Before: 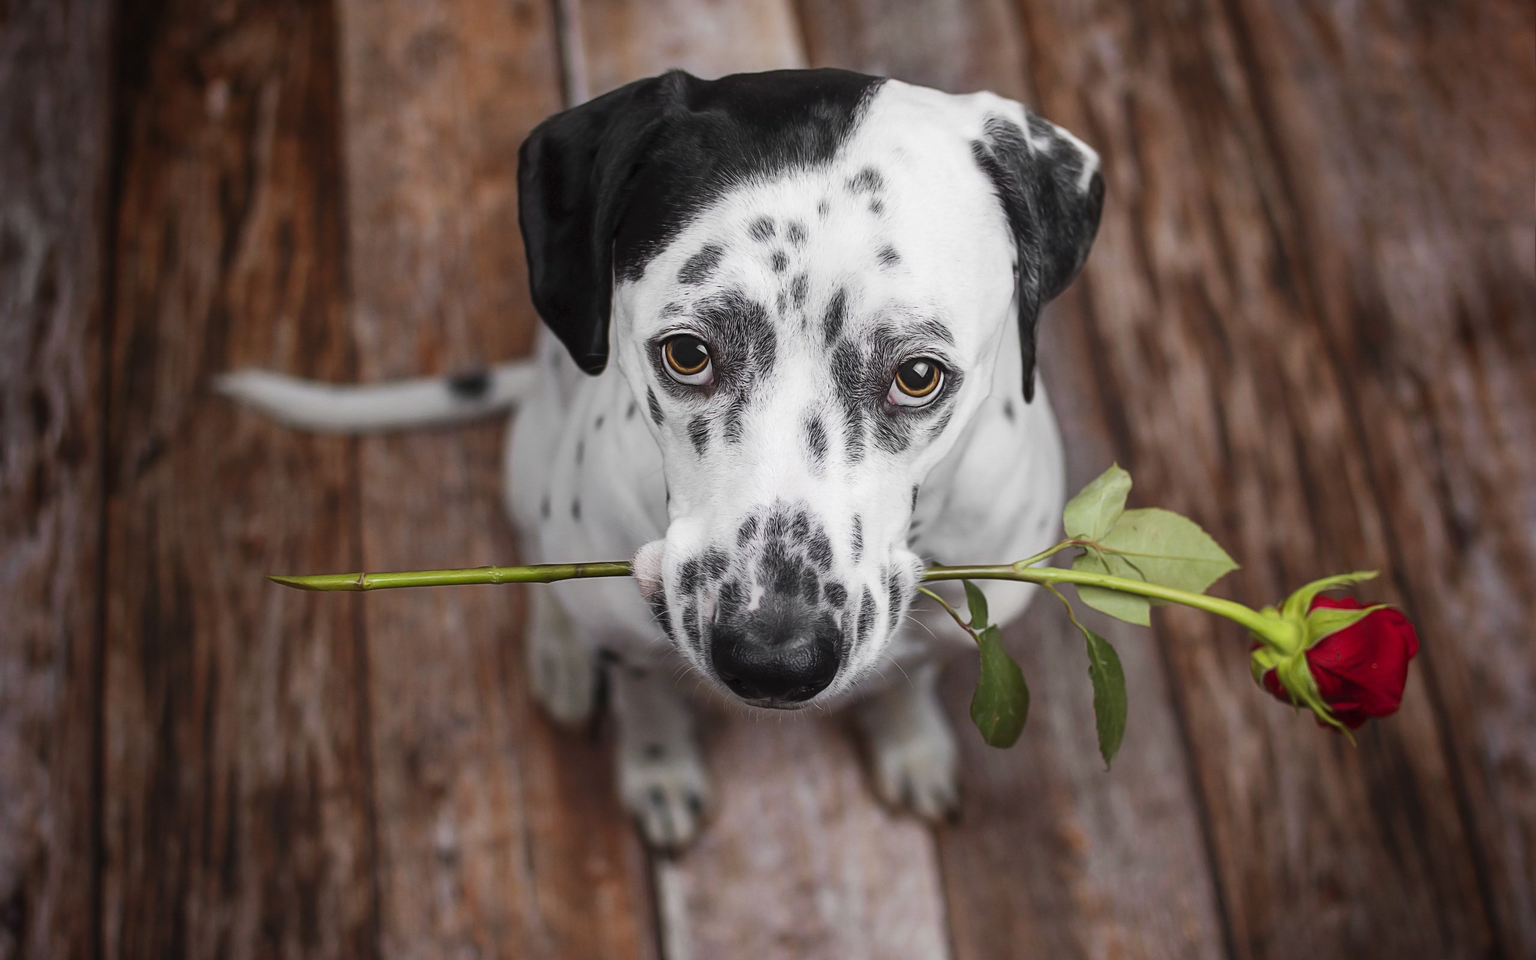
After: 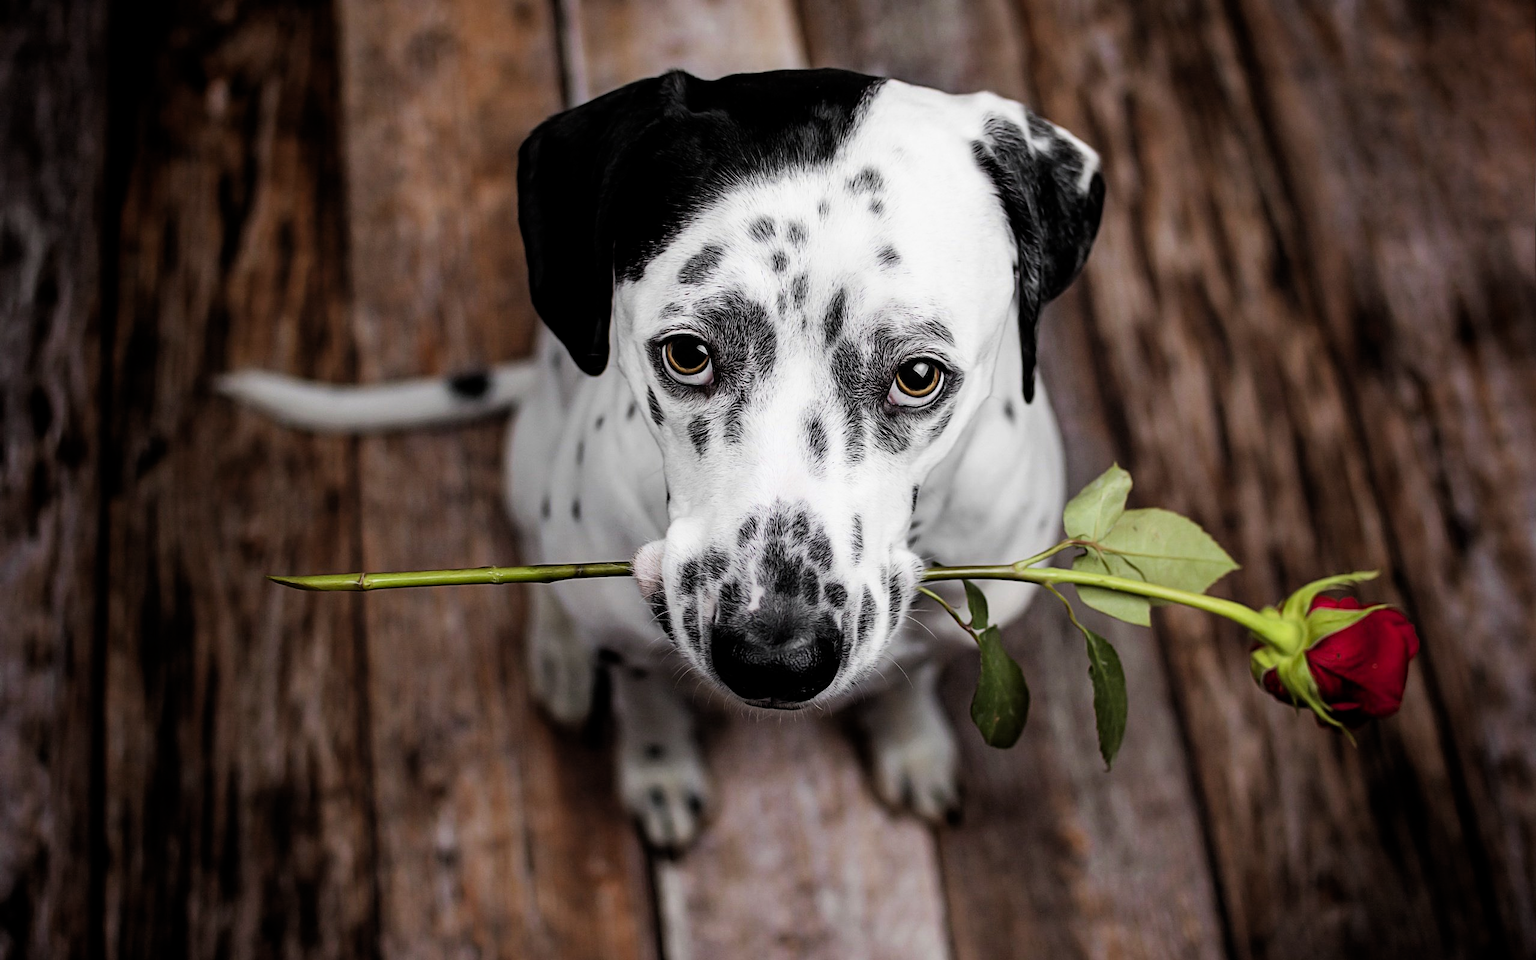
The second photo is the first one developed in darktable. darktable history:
filmic rgb: black relative exposure -6.36 EV, white relative exposure 2.8 EV, target black luminance 0%, hardness 4.61, latitude 67.73%, contrast 1.289, shadows ↔ highlights balance -3.19%, color science v6 (2022)
haze removal: compatibility mode true, adaptive false
